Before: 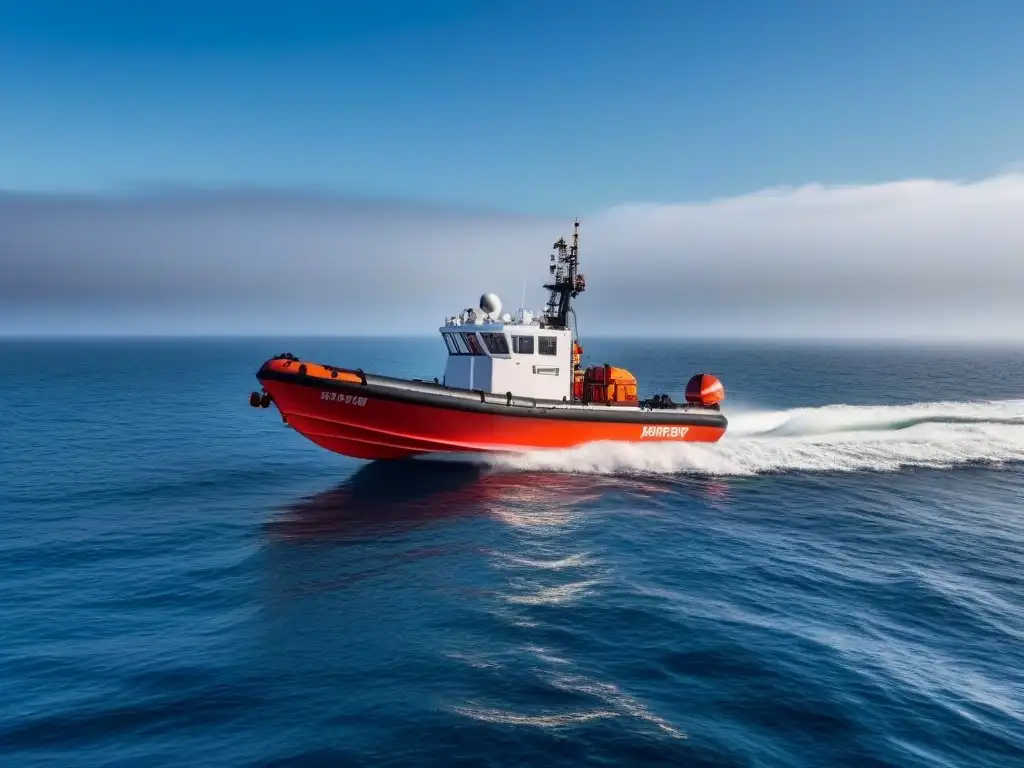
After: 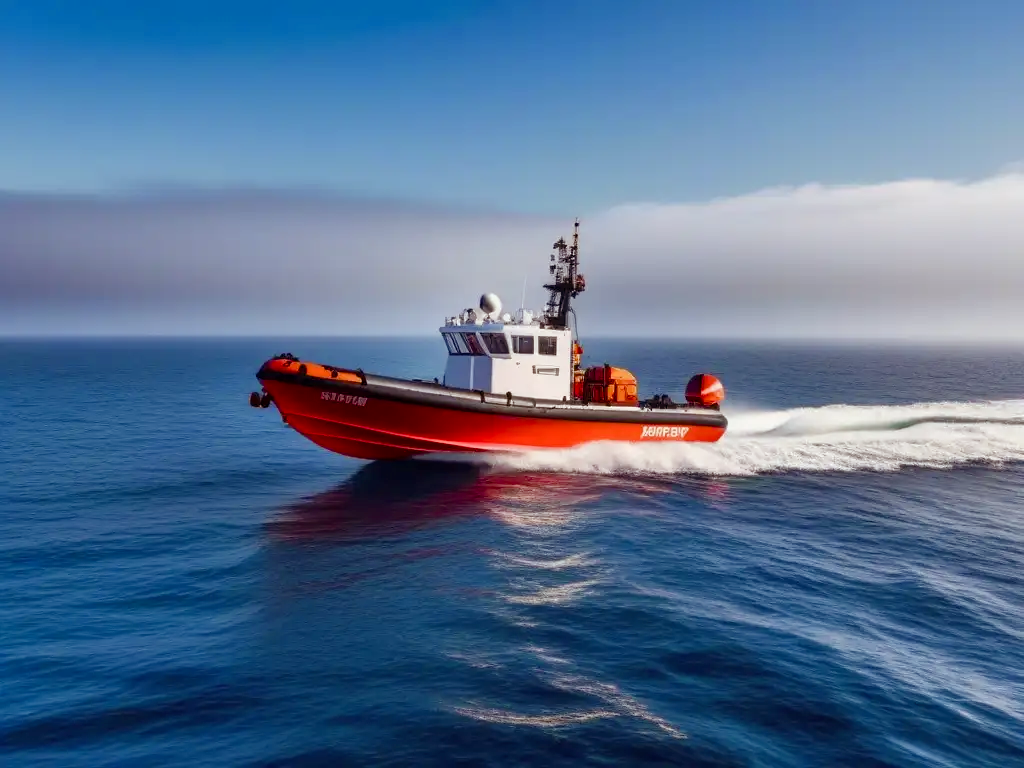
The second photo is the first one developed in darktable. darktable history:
color balance rgb: power › chroma 1.525%, power › hue 26.54°, perceptual saturation grading › global saturation 25.398%, perceptual saturation grading › highlights -50.314%, perceptual saturation grading › shadows 30.952%
